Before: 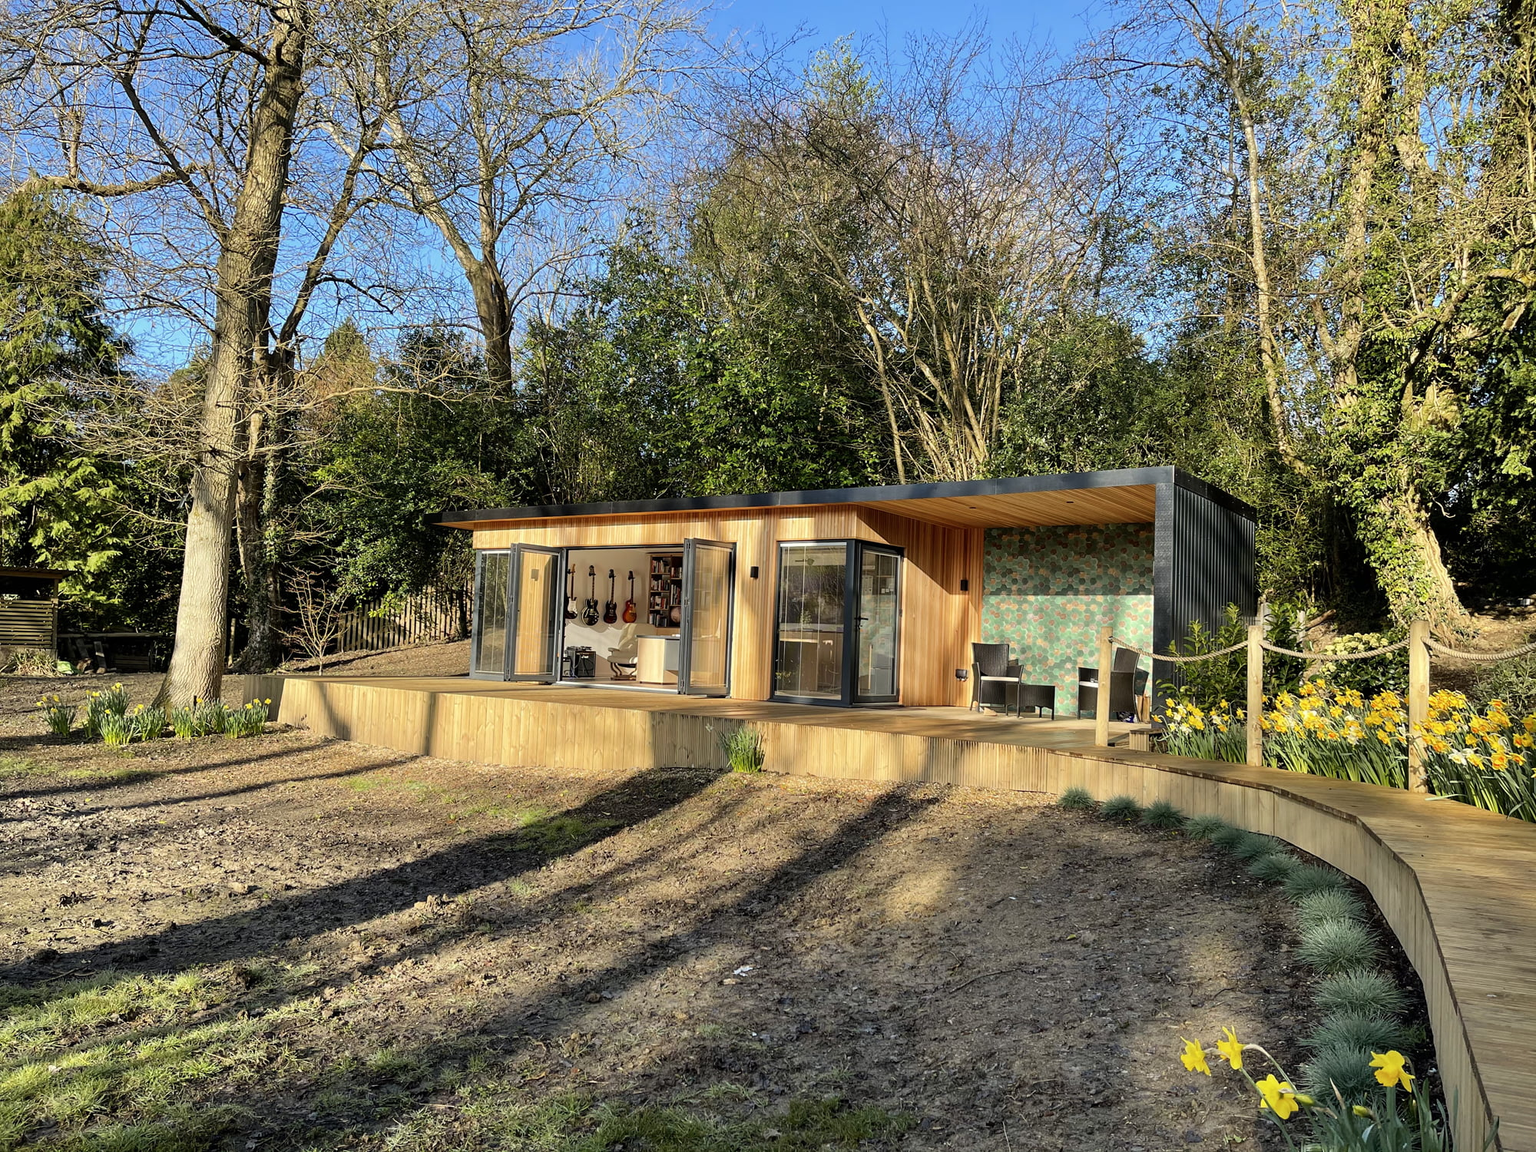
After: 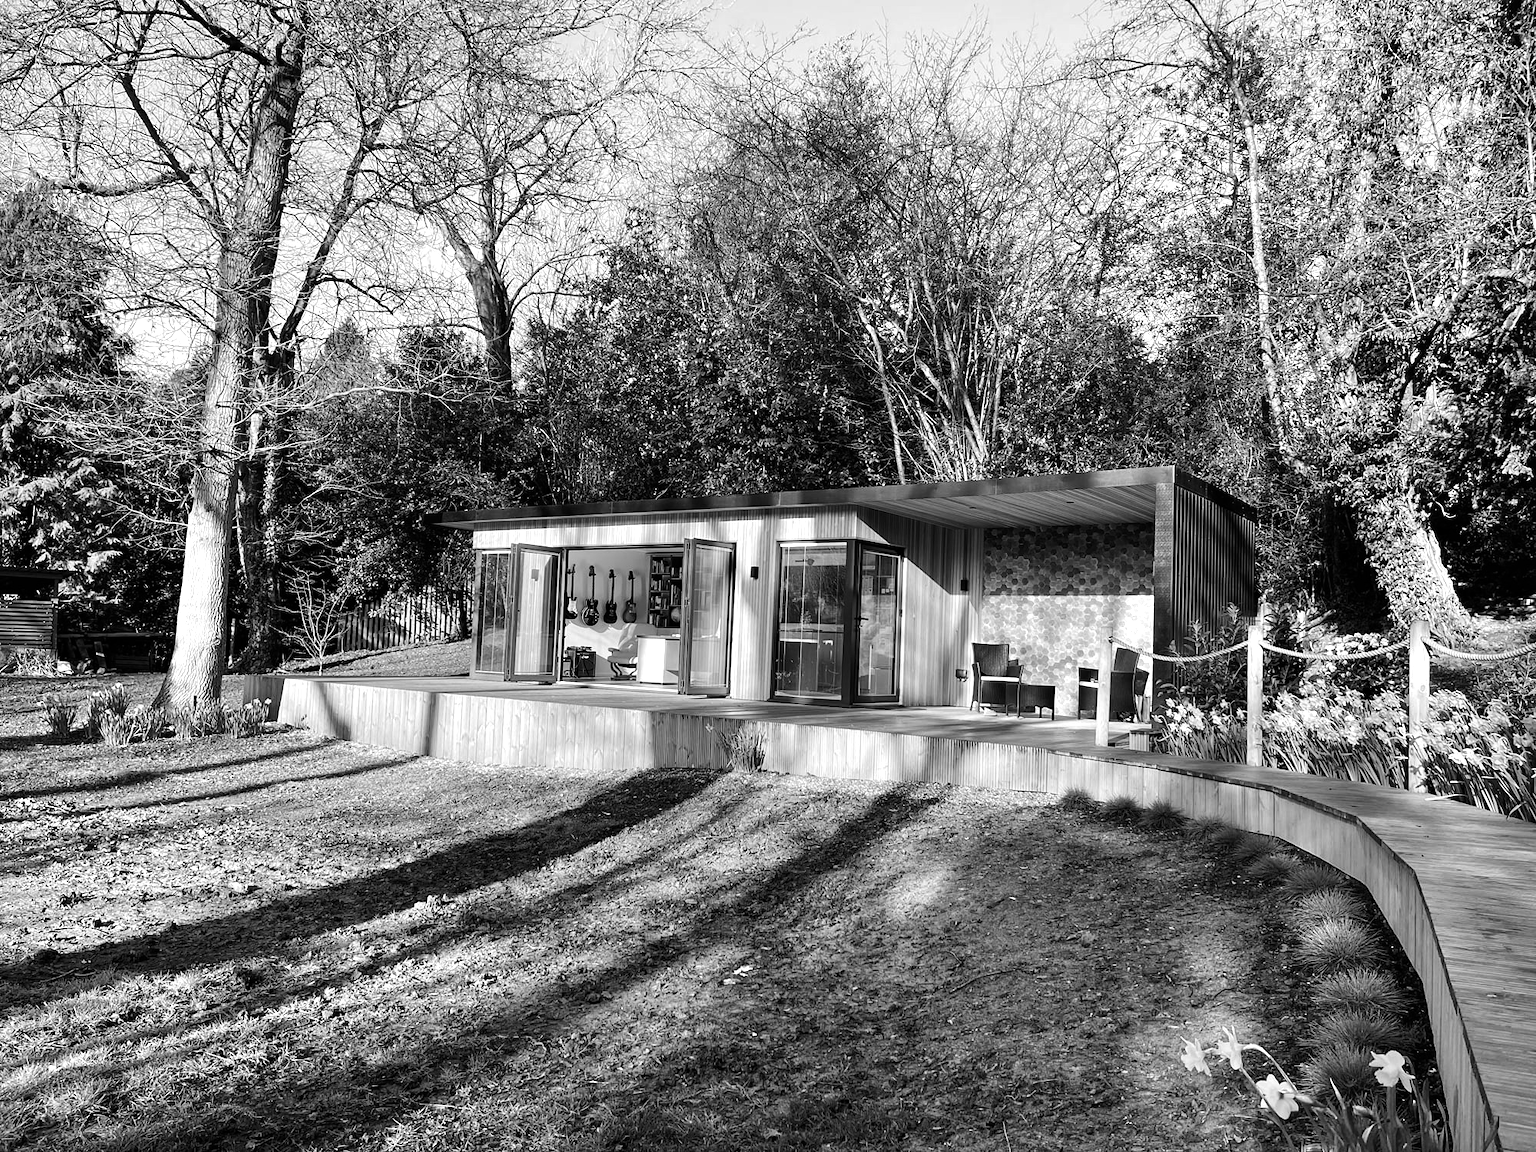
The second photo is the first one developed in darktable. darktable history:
tone equalizer: -8 EV -0.75 EV, -7 EV -0.7 EV, -6 EV -0.6 EV, -5 EV -0.4 EV, -3 EV 0.4 EV, -2 EV 0.6 EV, -1 EV 0.7 EV, +0 EV 0.75 EV, edges refinement/feathering 500, mask exposure compensation -1.57 EV, preserve details no
exposure: exposure 0.15 EV, compensate highlight preservation false
color calibration: output gray [0.22, 0.42, 0.37, 0], gray › normalize channels true, illuminant same as pipeline (D50), adaptation XYZ, x 0.346, y 0.359, gamut compression 0
